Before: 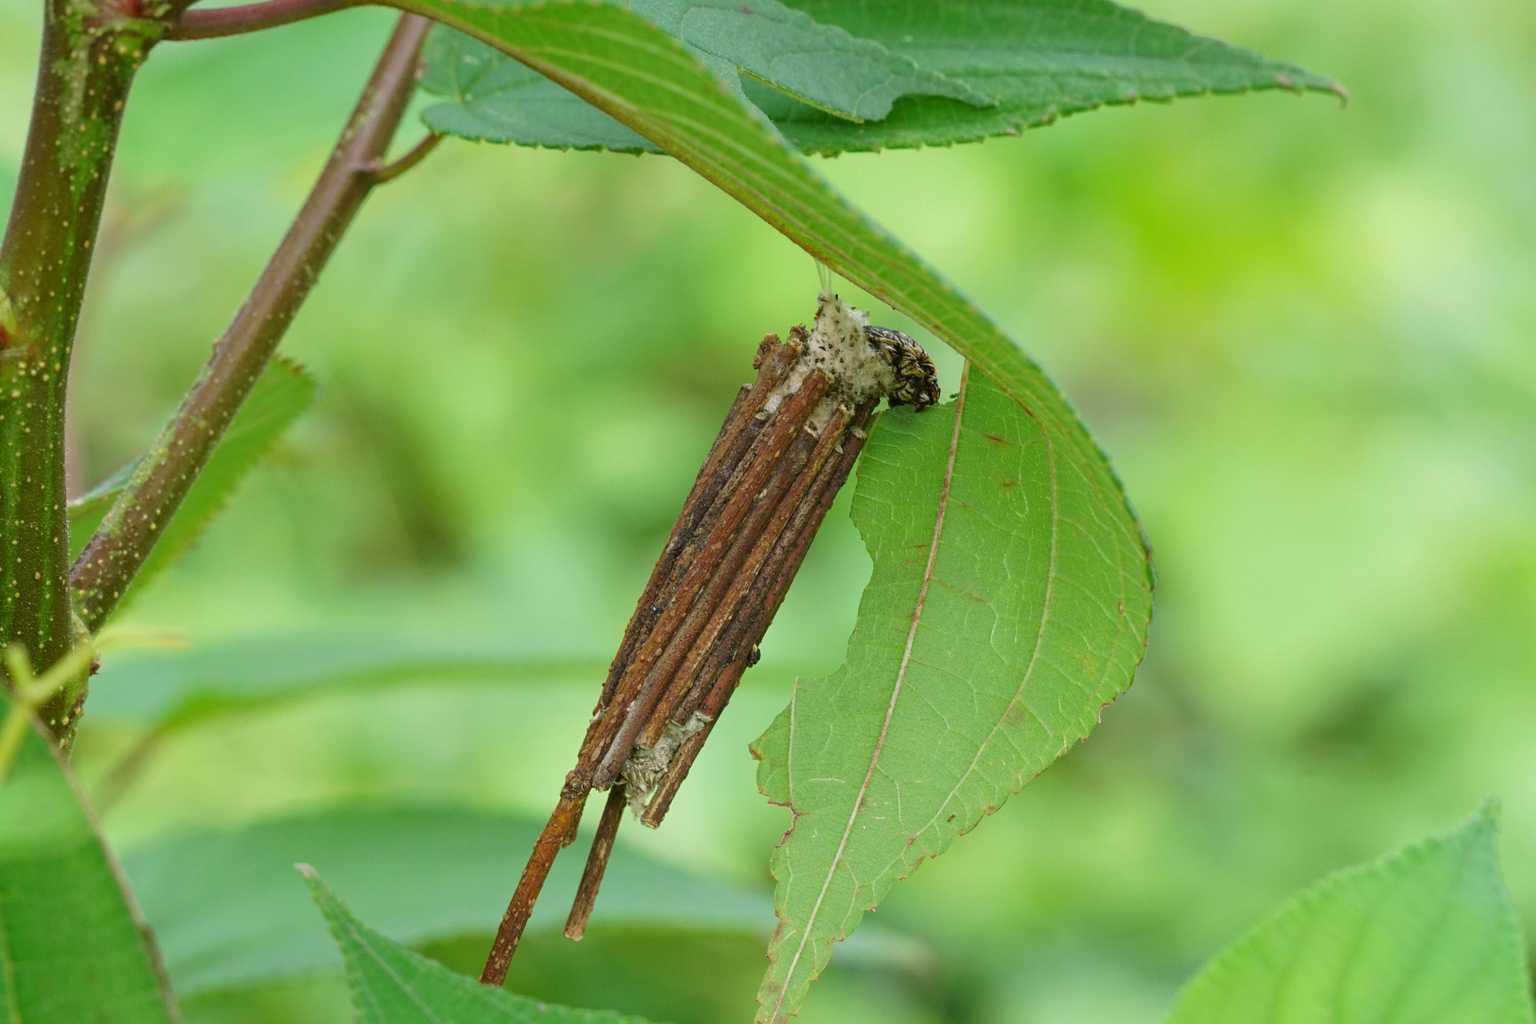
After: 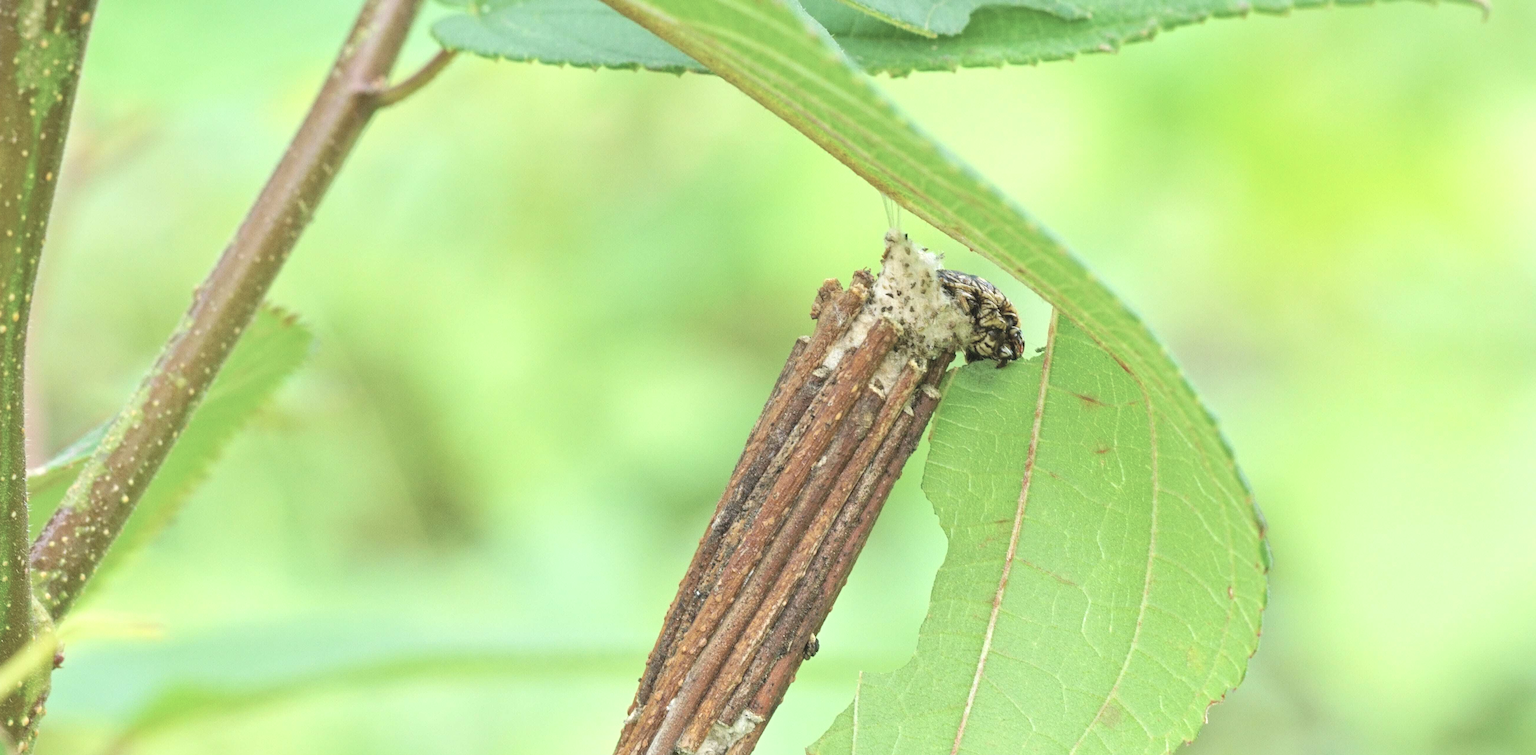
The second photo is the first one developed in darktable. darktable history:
local contrast: mode bilateral grid, contrast 19, coarseness 51, detail 121%, midtone range 0.2
exposure: exposure 0.608 EV, compensate highlight preservation false
tone equalizer: smoothing diameter 24.83%, edges refinement/feathering 11.63, preserve details guided filter
crop: left 2.881%, top 8.814%, right 9.618%, bottom 26.634%
contrast brightness saturation: brightness 0.289
color correction: highlights b* 0.01, saturation 0.772
